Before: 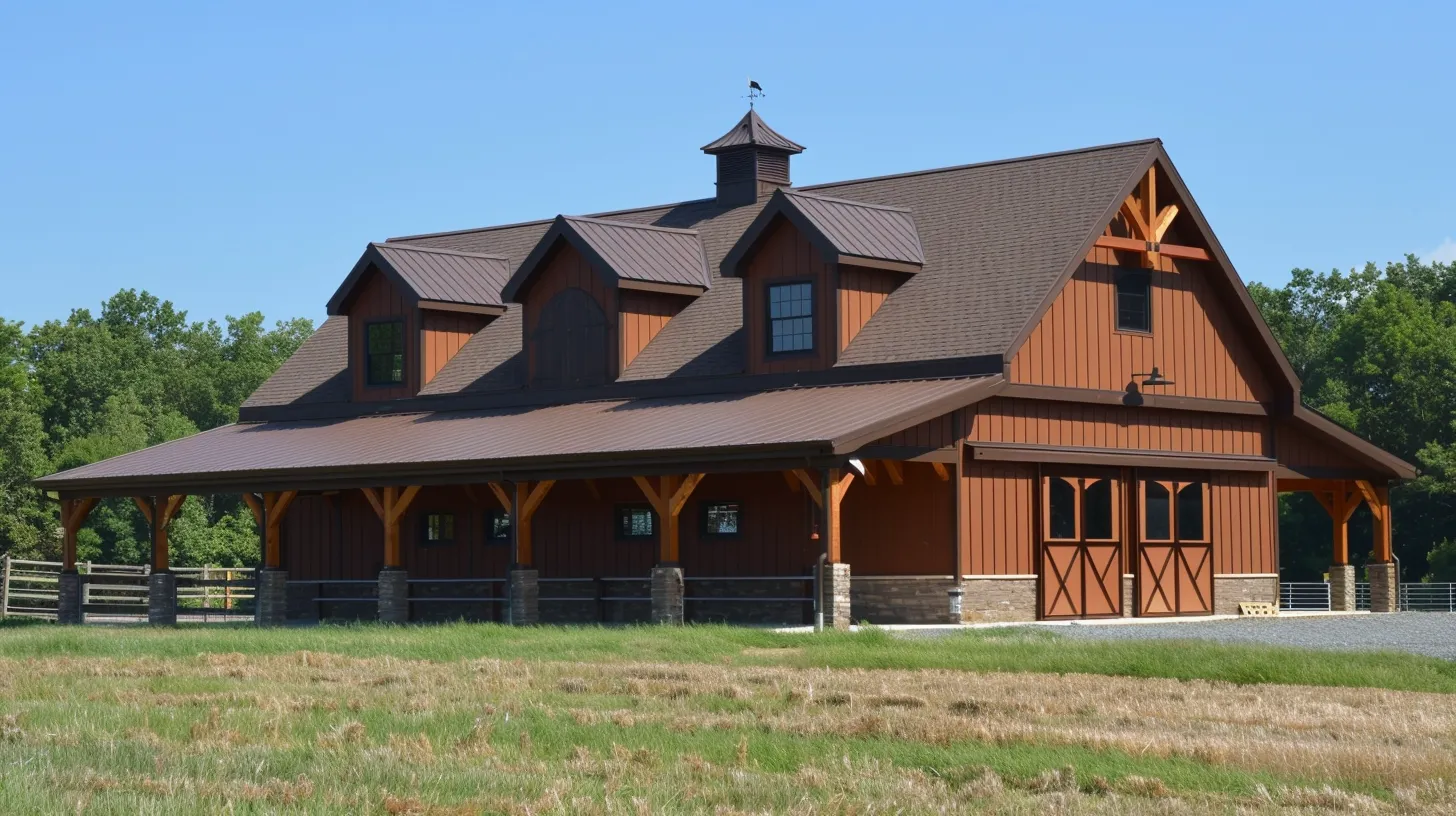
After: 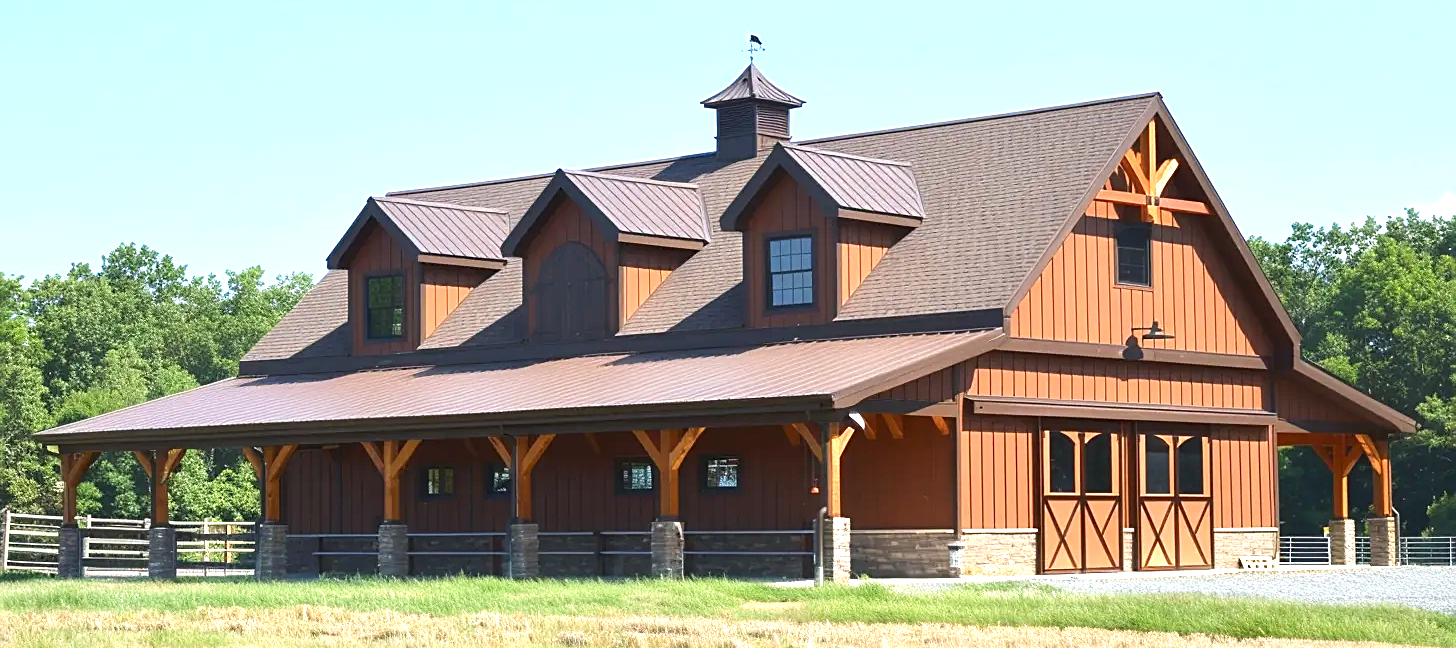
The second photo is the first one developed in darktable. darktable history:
exposure: black level correction 0, exposure 1.384 EV, compensate exposure bias true, compensate highlight preservation false
crop and rotate: top 5.668%, bottom 14.827%
sharpen: on, module defaults
